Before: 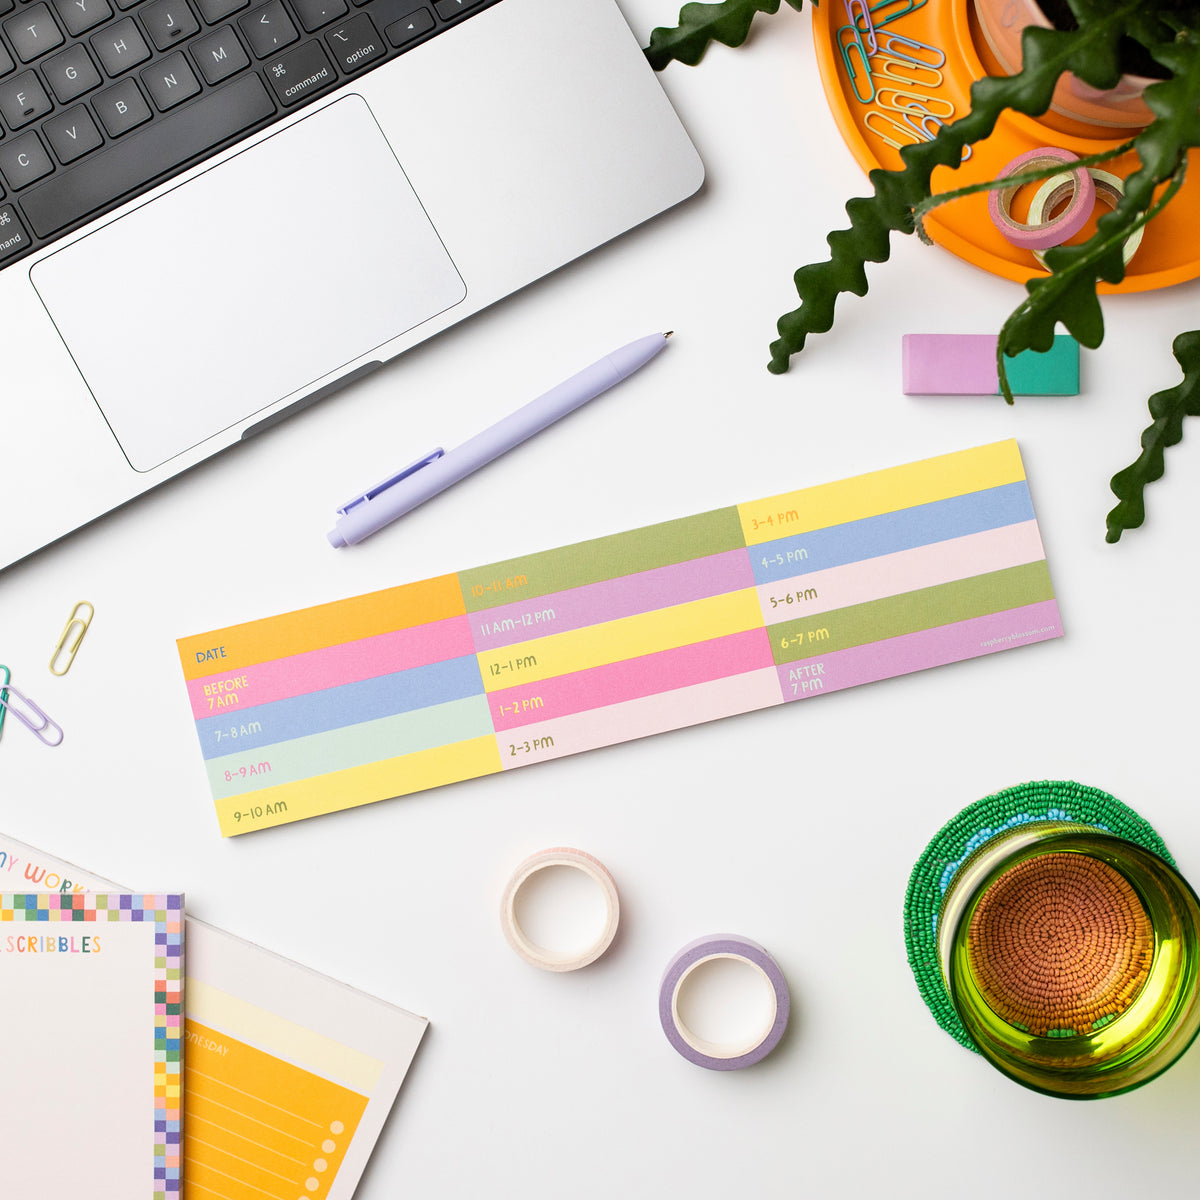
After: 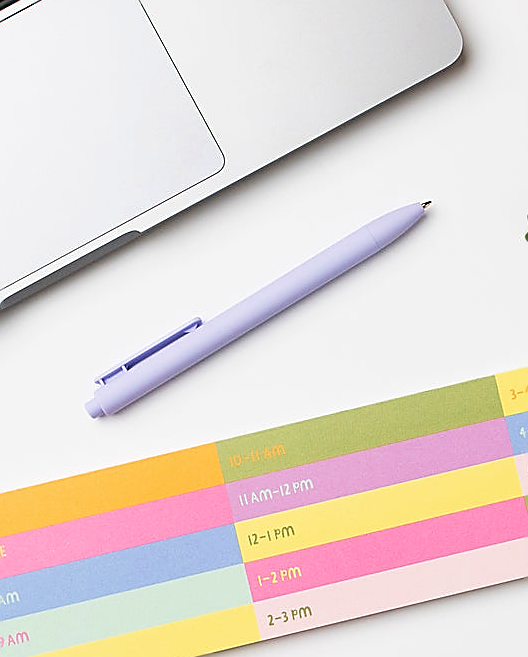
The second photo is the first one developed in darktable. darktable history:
crop: left 20.248%, top 10.86%, right 35.675%, bottom 34.321%
sharpen: radius 1.4, amount 1.25, threshold 0.7
velvia: on, module defaults
